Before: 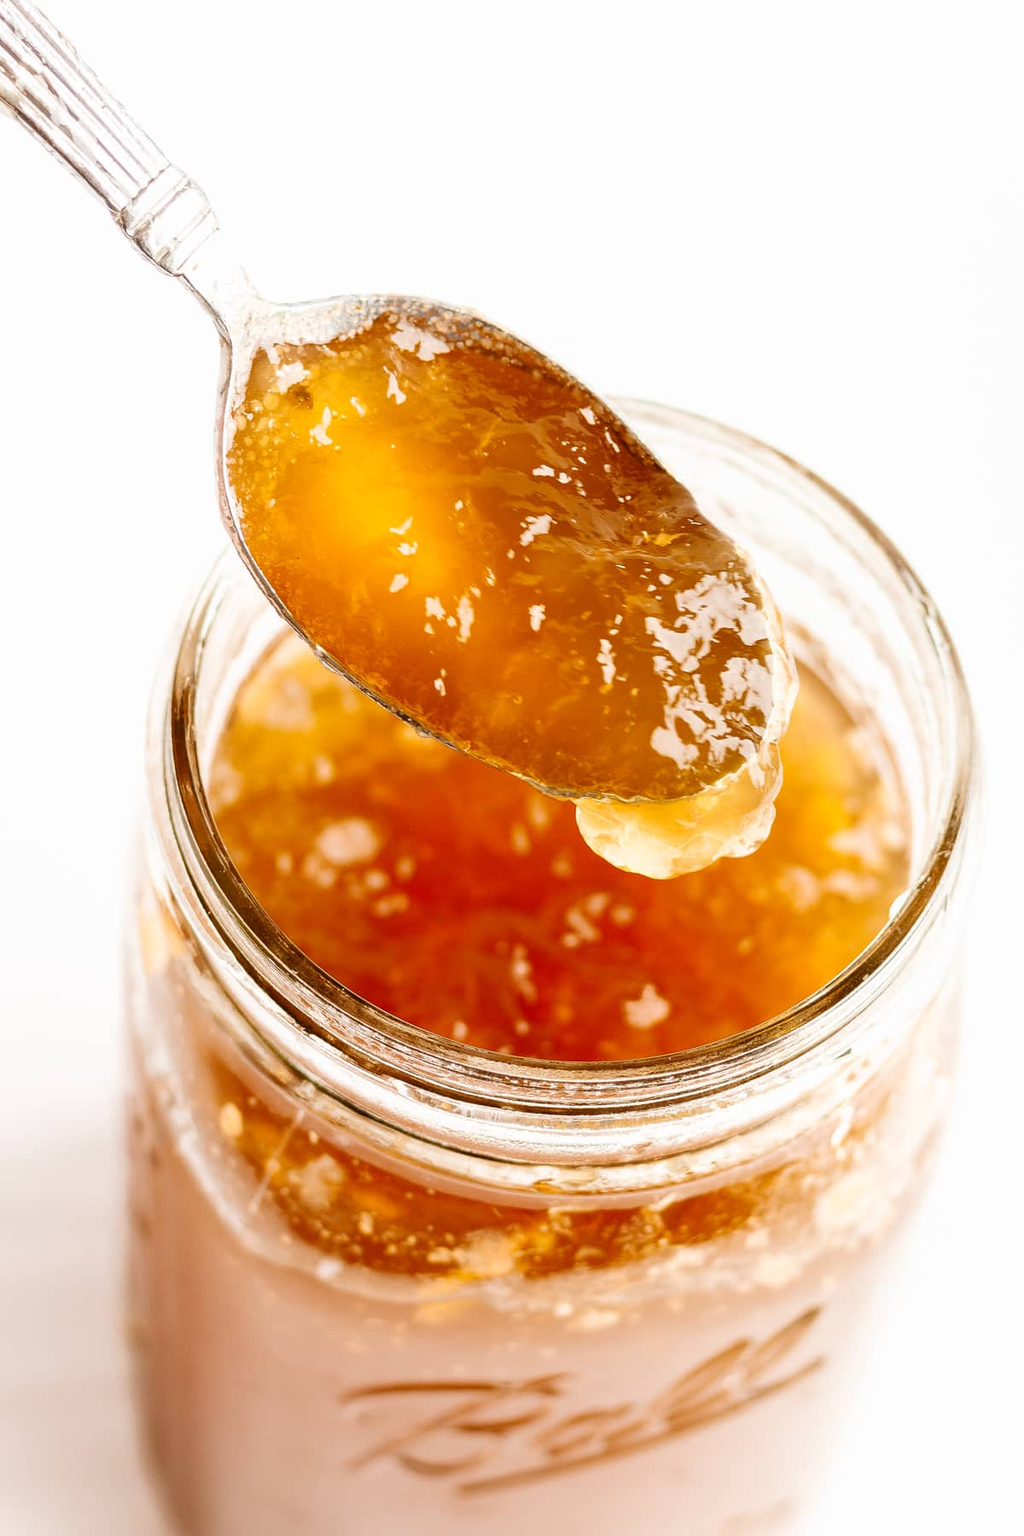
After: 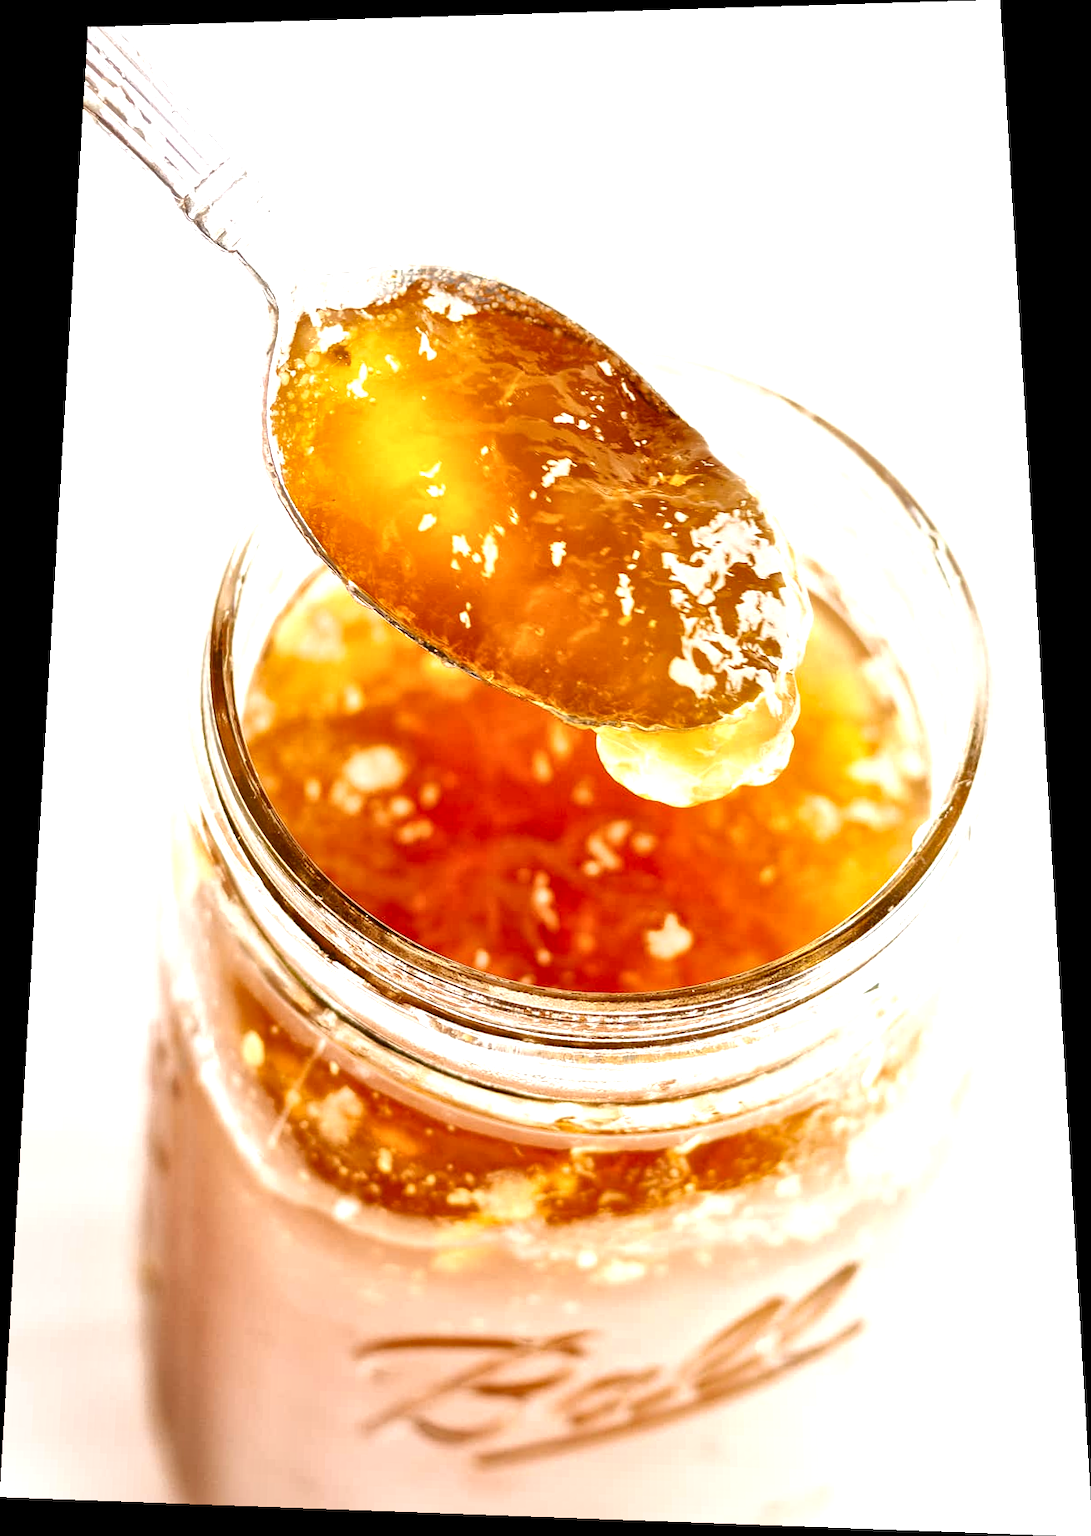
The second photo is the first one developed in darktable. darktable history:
local contrast: mode bilateral grid, contrast 20, coarseness 50, detail 161%, midtone range 0.2
exposure: black level correction 0.001, exposure 0.5 EV, compensate exposure bias true, compensate highlight preservation false
rotate and perspective: rotation 0.128°, lens shift (vertical) -0.181, lens shift (horizontal) -0.044, shear 0.001, automatic cropping off
